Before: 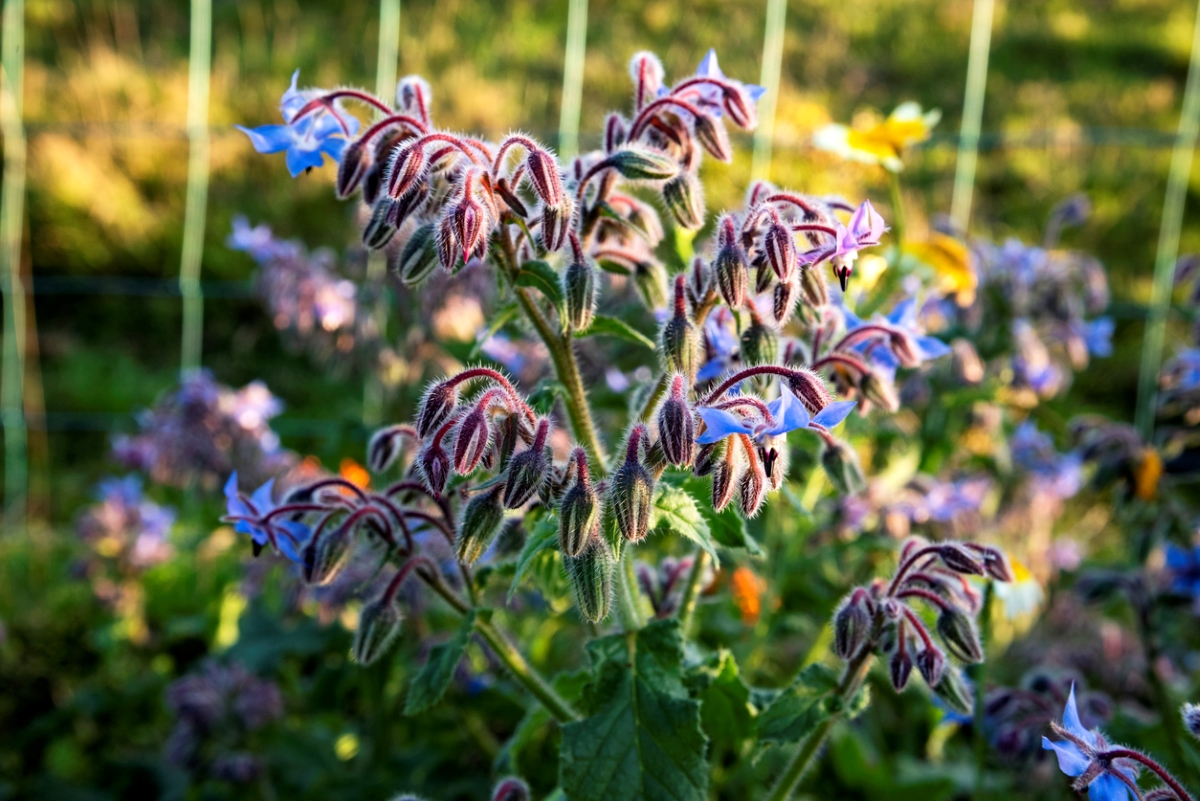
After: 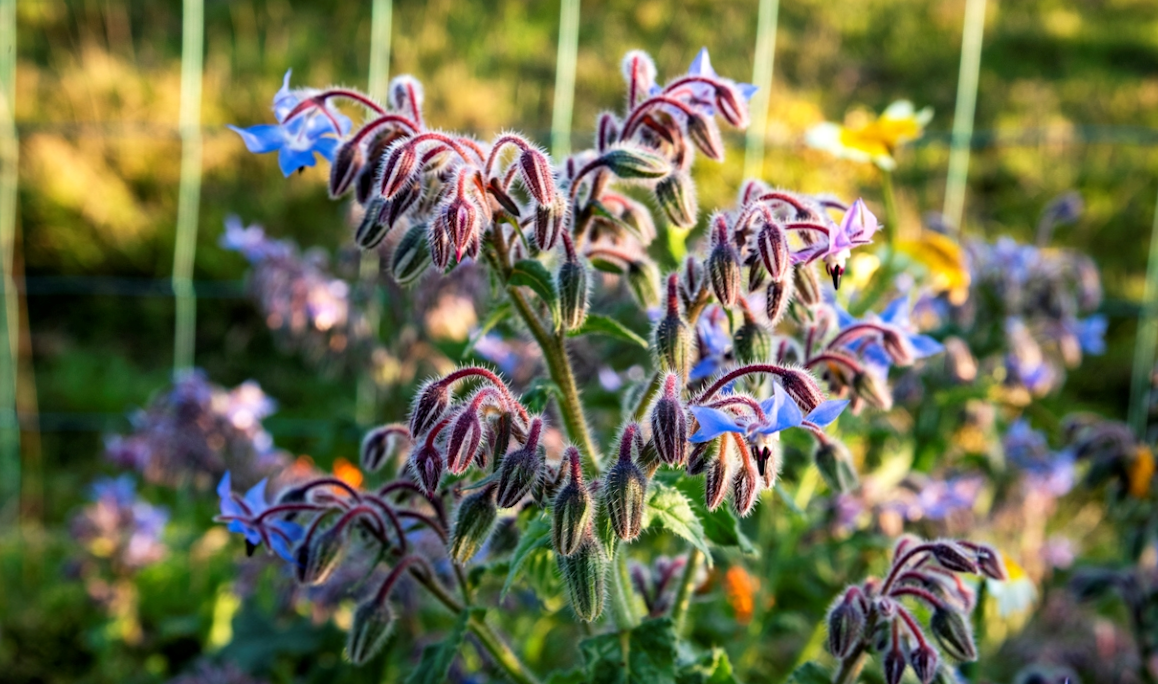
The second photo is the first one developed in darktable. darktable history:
crop and rotate: angle 0.131°, left 0.437%, right 2.667%, bottom 14.228%
